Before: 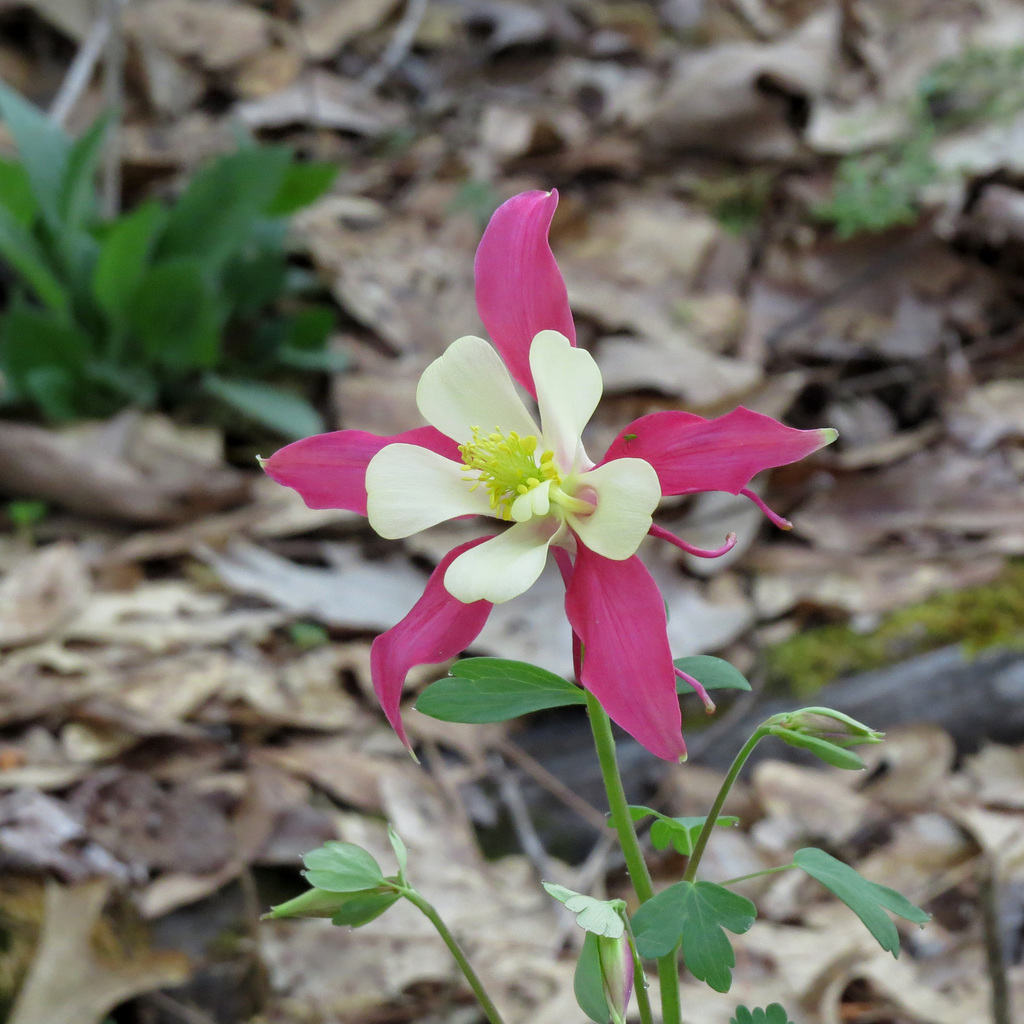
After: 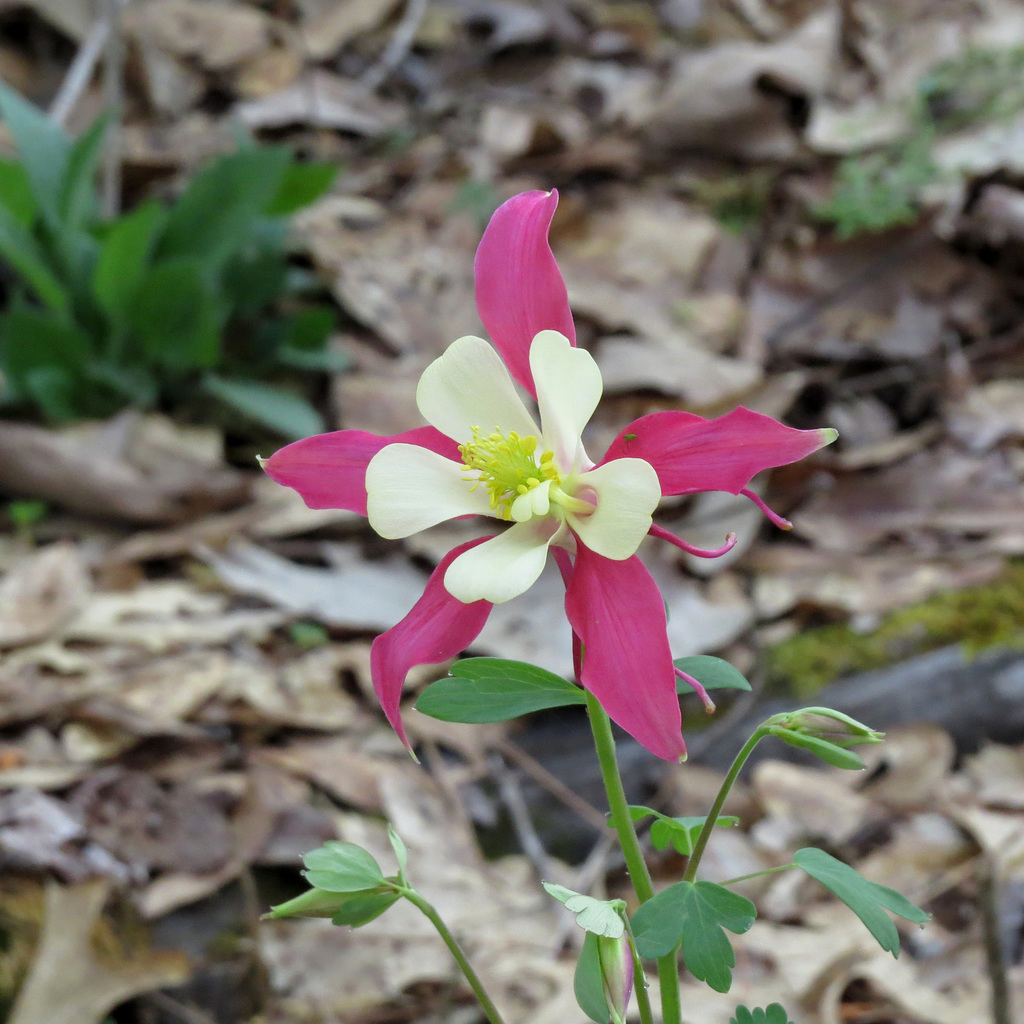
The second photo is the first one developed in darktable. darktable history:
levels: mode automatic, black 0.053%
